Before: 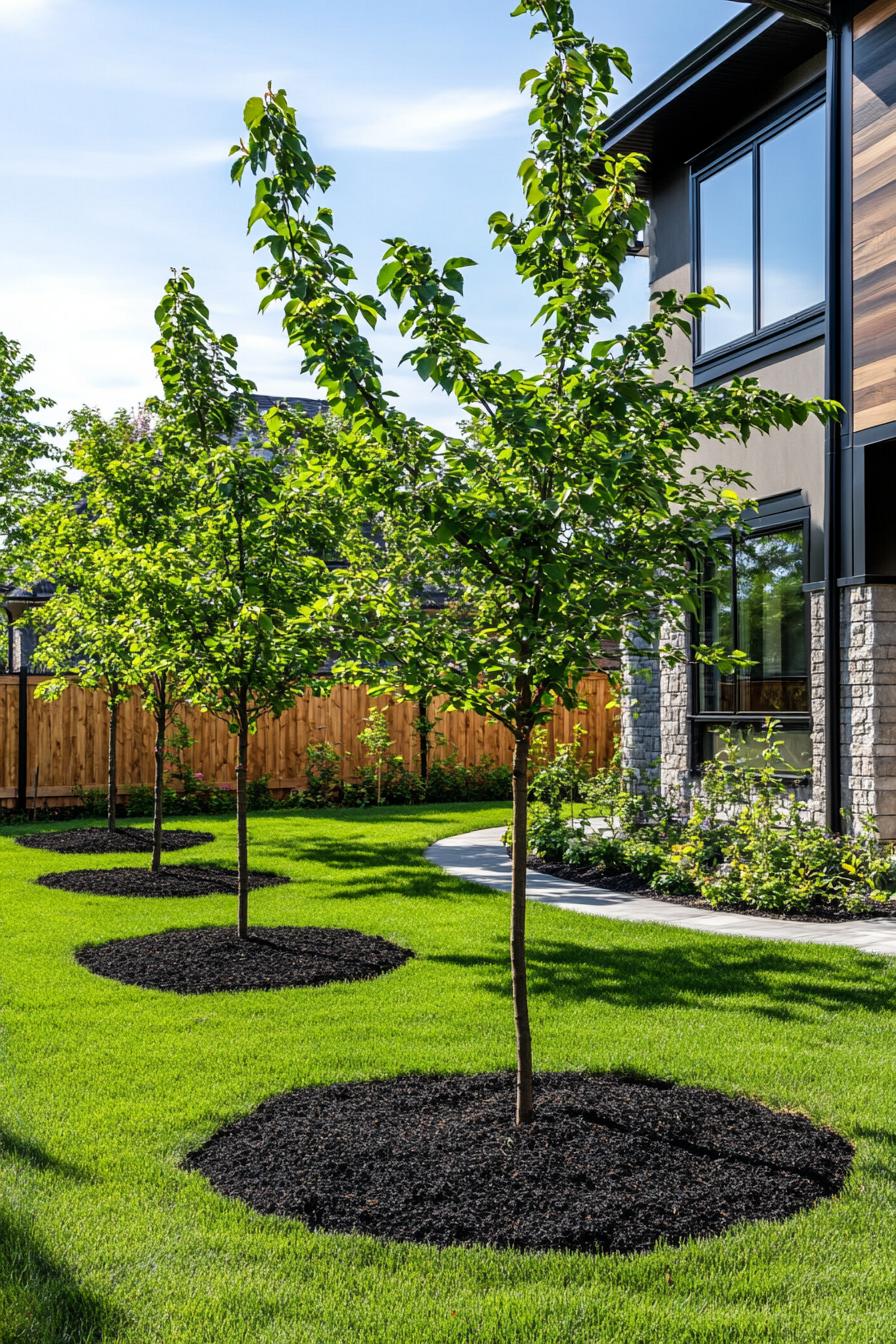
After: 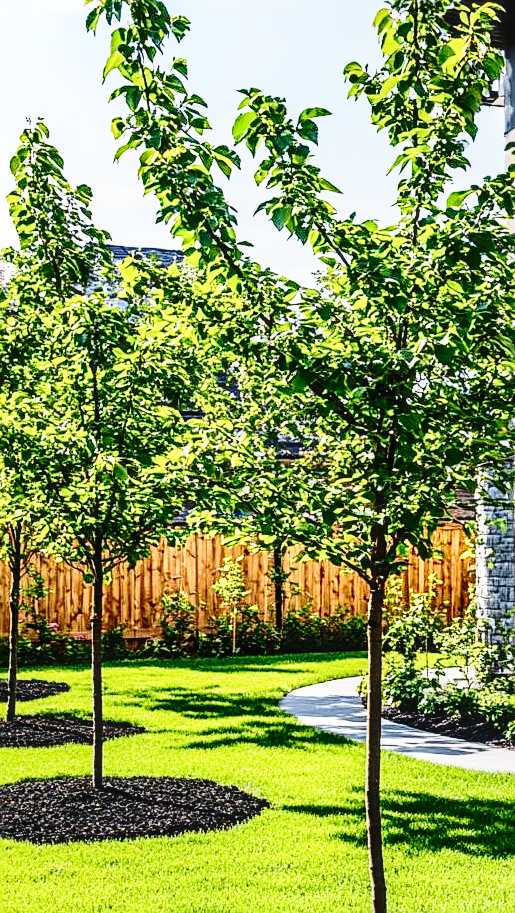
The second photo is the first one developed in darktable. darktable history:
contrast brightness saturation: contrast 0.282
crop: left 16.249%, top 11.187%, right 26.163%, bottom 20.827%
base curve: curves: ch0 [(0, 0) (0.028, 0.03) (0.121, 0.232) (0.46, 0.748) (0.859, 0.968) (1, 1)], preserve colors none
exposure: exposure 0.294 EV, compensate highlight preservation false
sharpen: on, module defaults
local contrast: on, module defaults
